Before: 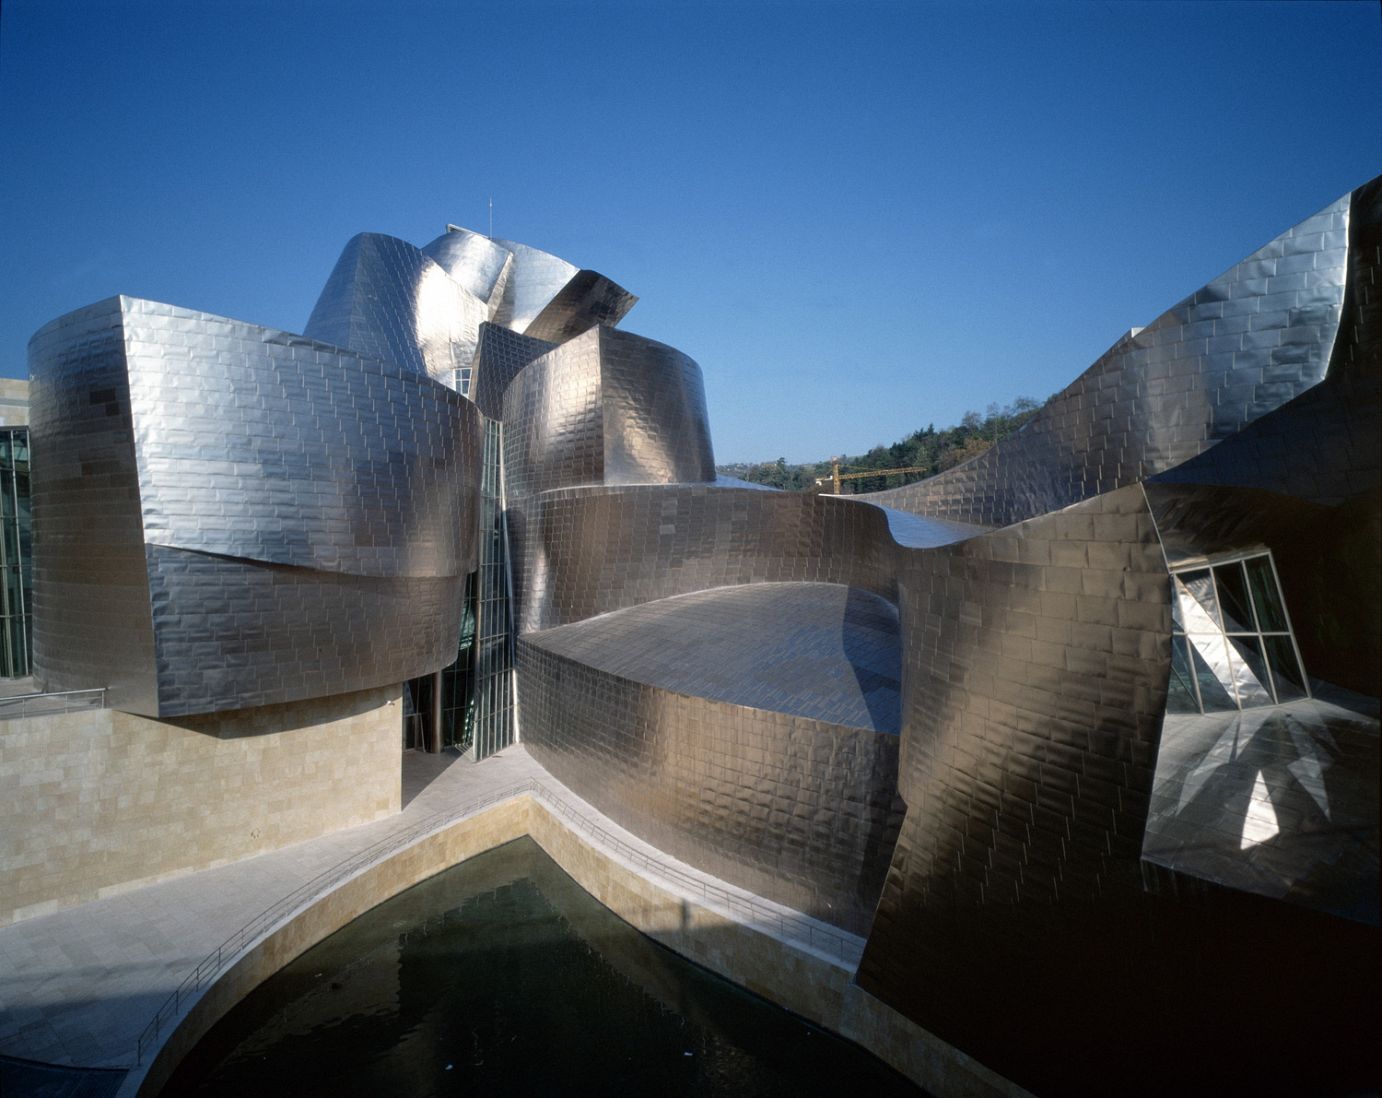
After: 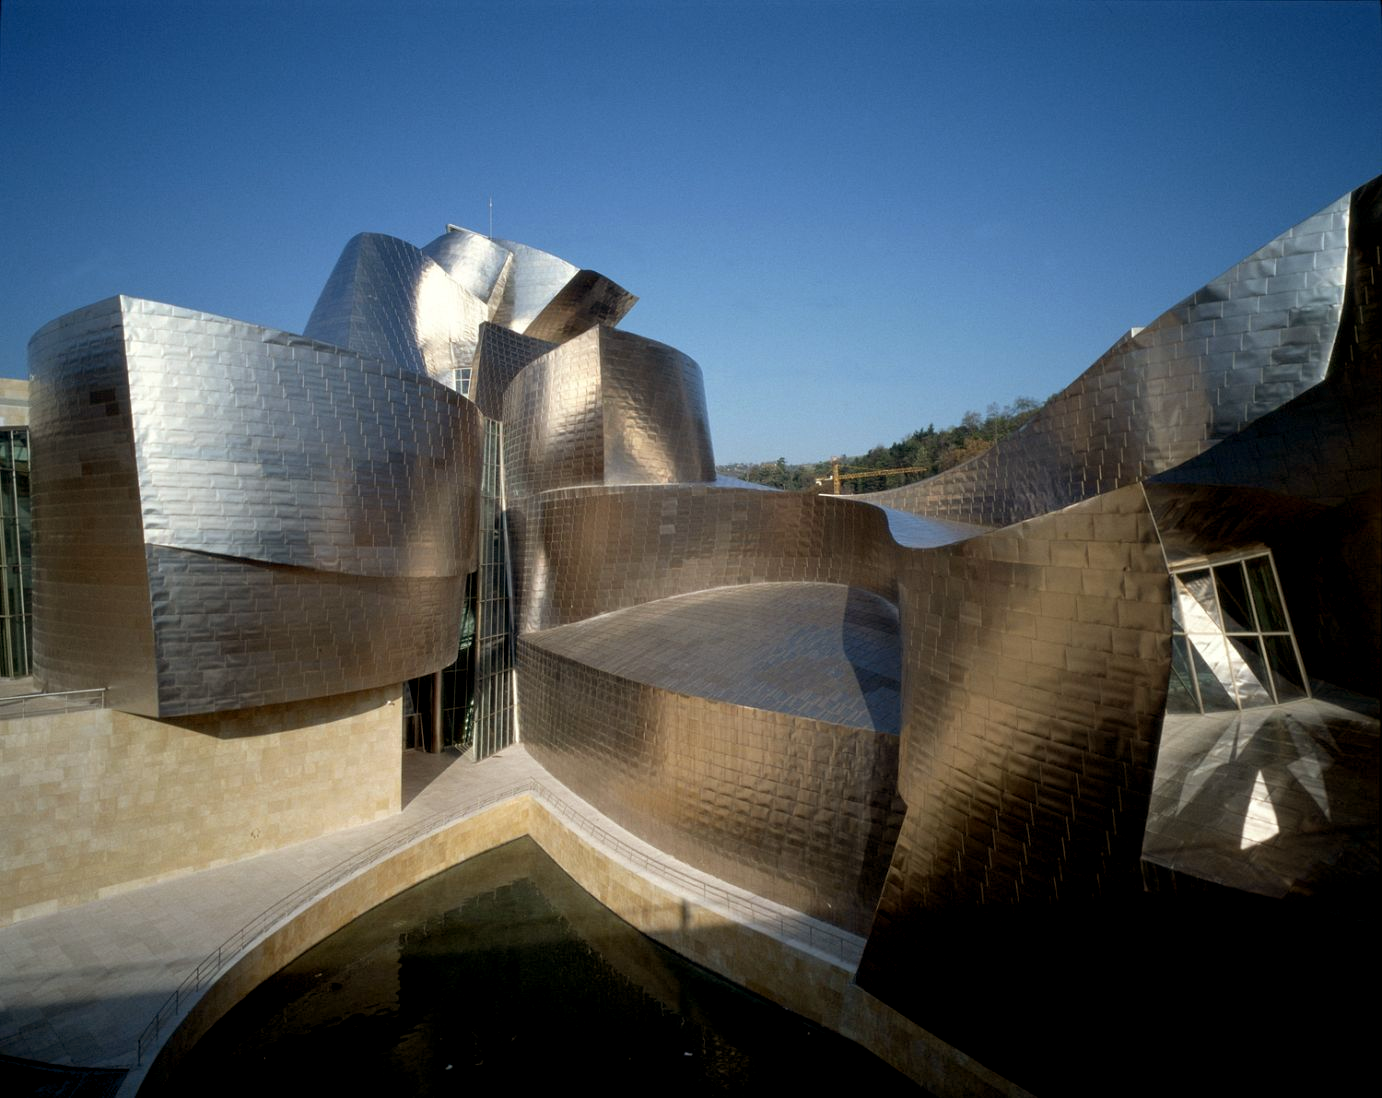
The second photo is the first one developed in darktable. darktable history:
color balance rgb: power › chroma 2.493%, power › hue 69.04°, global offset › luminance -0.489%, perceptual saturation grading › global saturation 0.624%, global vibrance 15.183%
